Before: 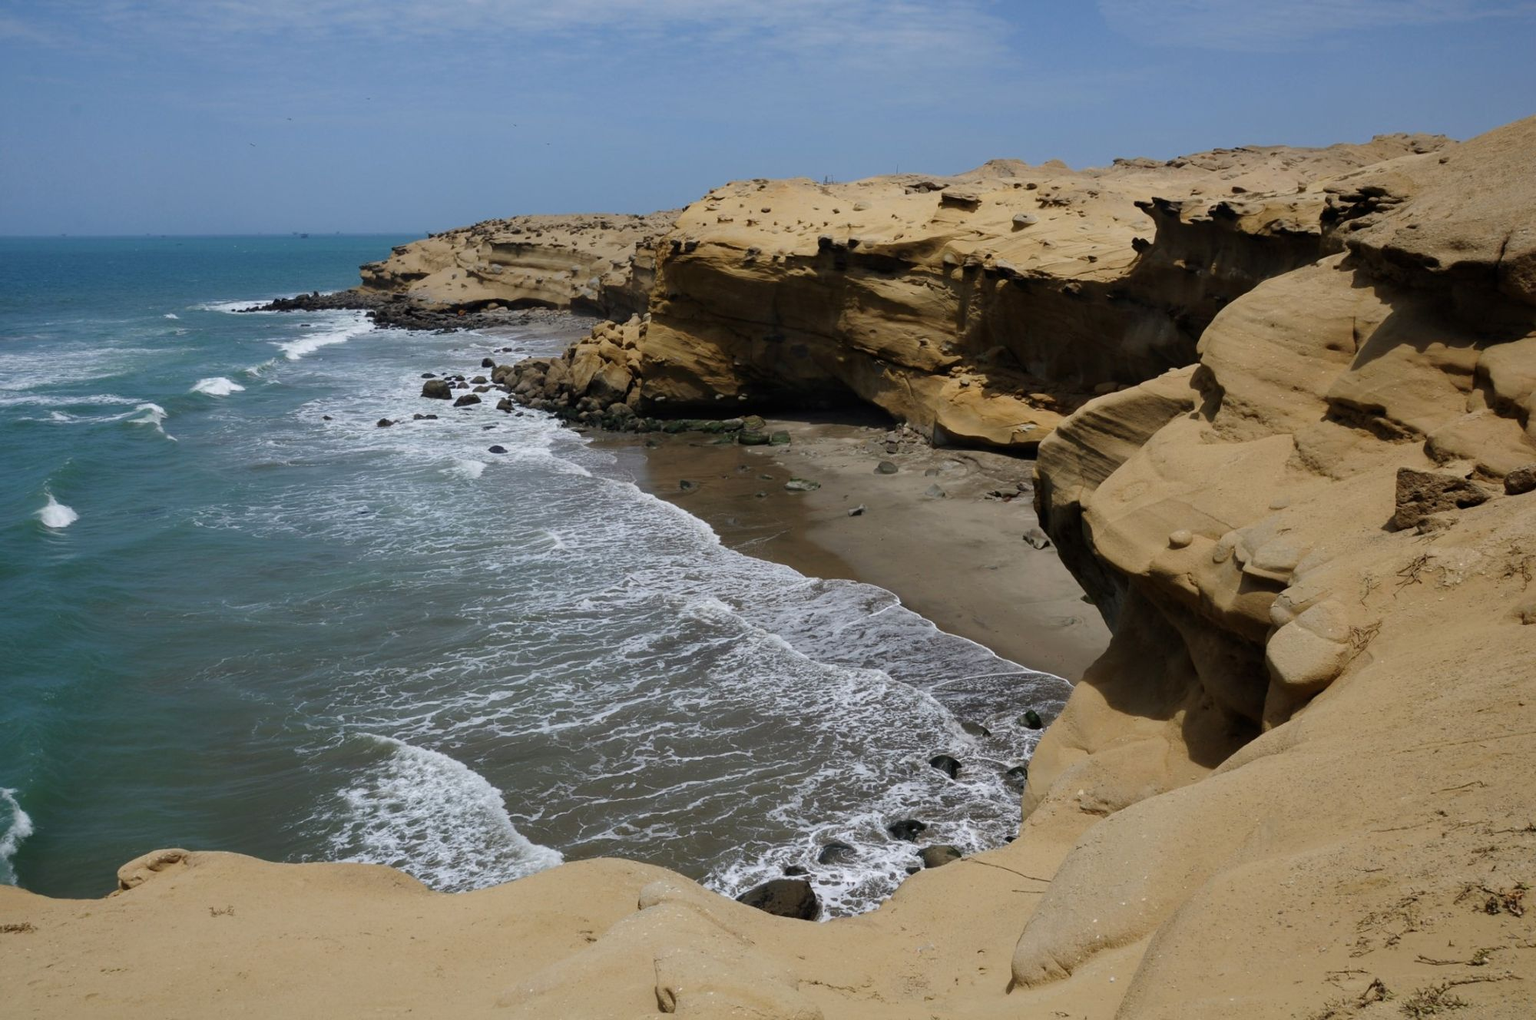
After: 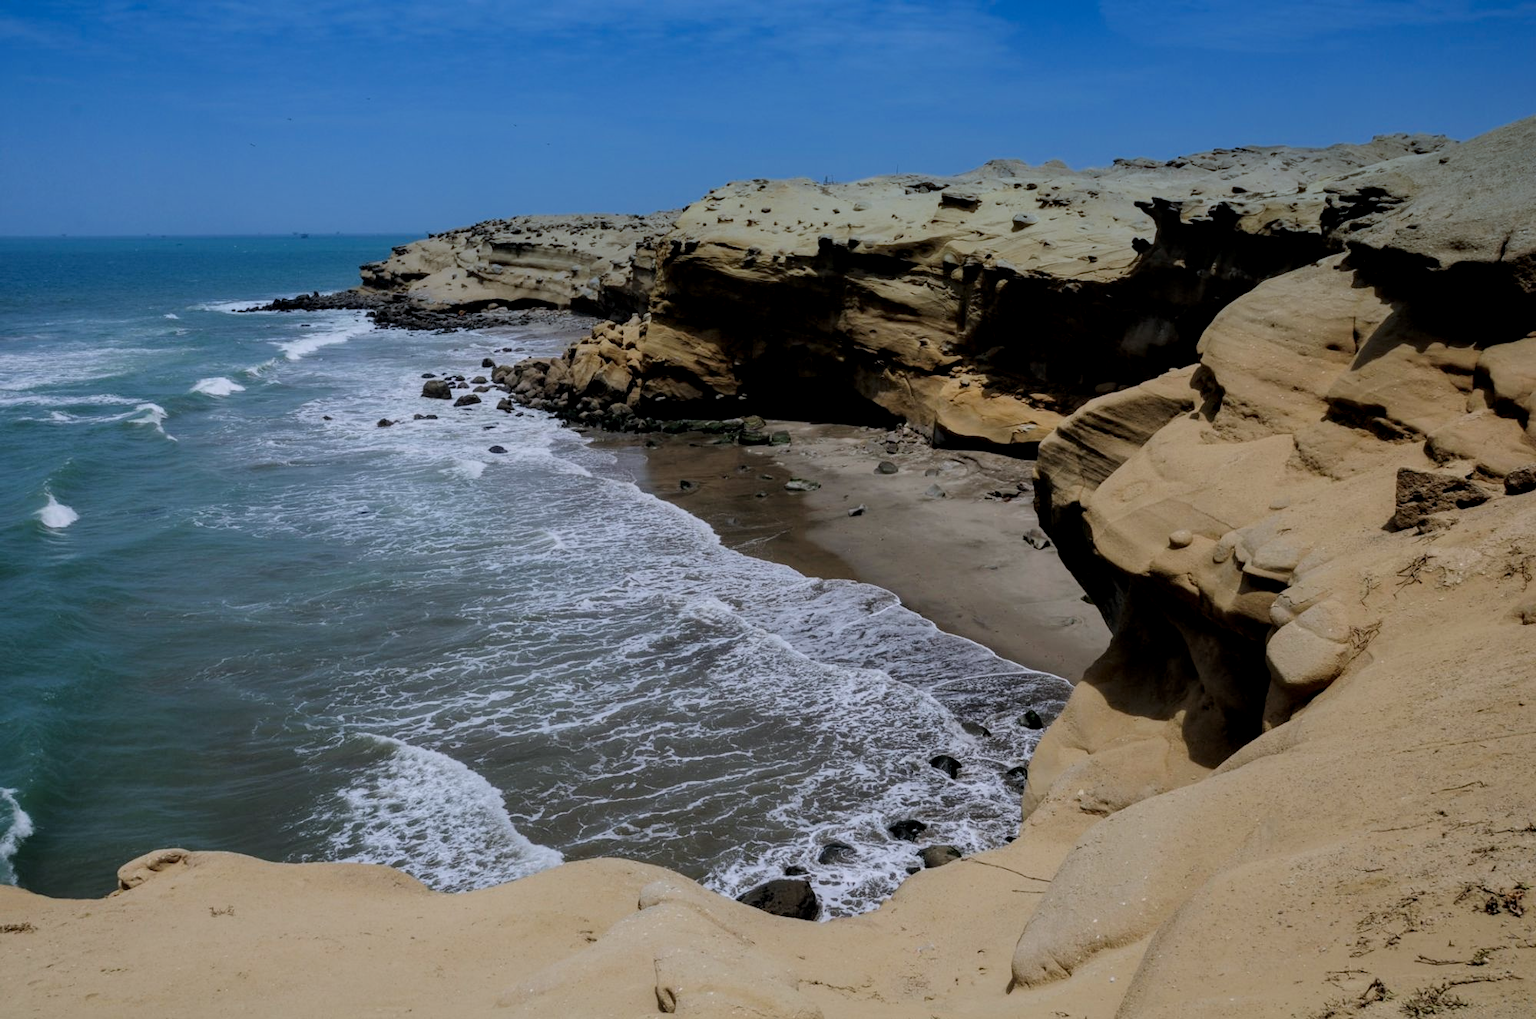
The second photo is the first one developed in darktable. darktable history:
filmic rgb: black relative exposure -7.65 EV, white relative exposure 4.56 EV, hardness 3.61, color science v6 (2022)
color calibration: illuminant as shot in camera, x 0.358, y 0.373, temperature 4628.91 K
graduated density: density 2.02 EV, hardness 44%, rotation 0.374°, offset 8.21, hue 208.8°, saturation 97%
local contrast: highlights 25%, detail 130%
